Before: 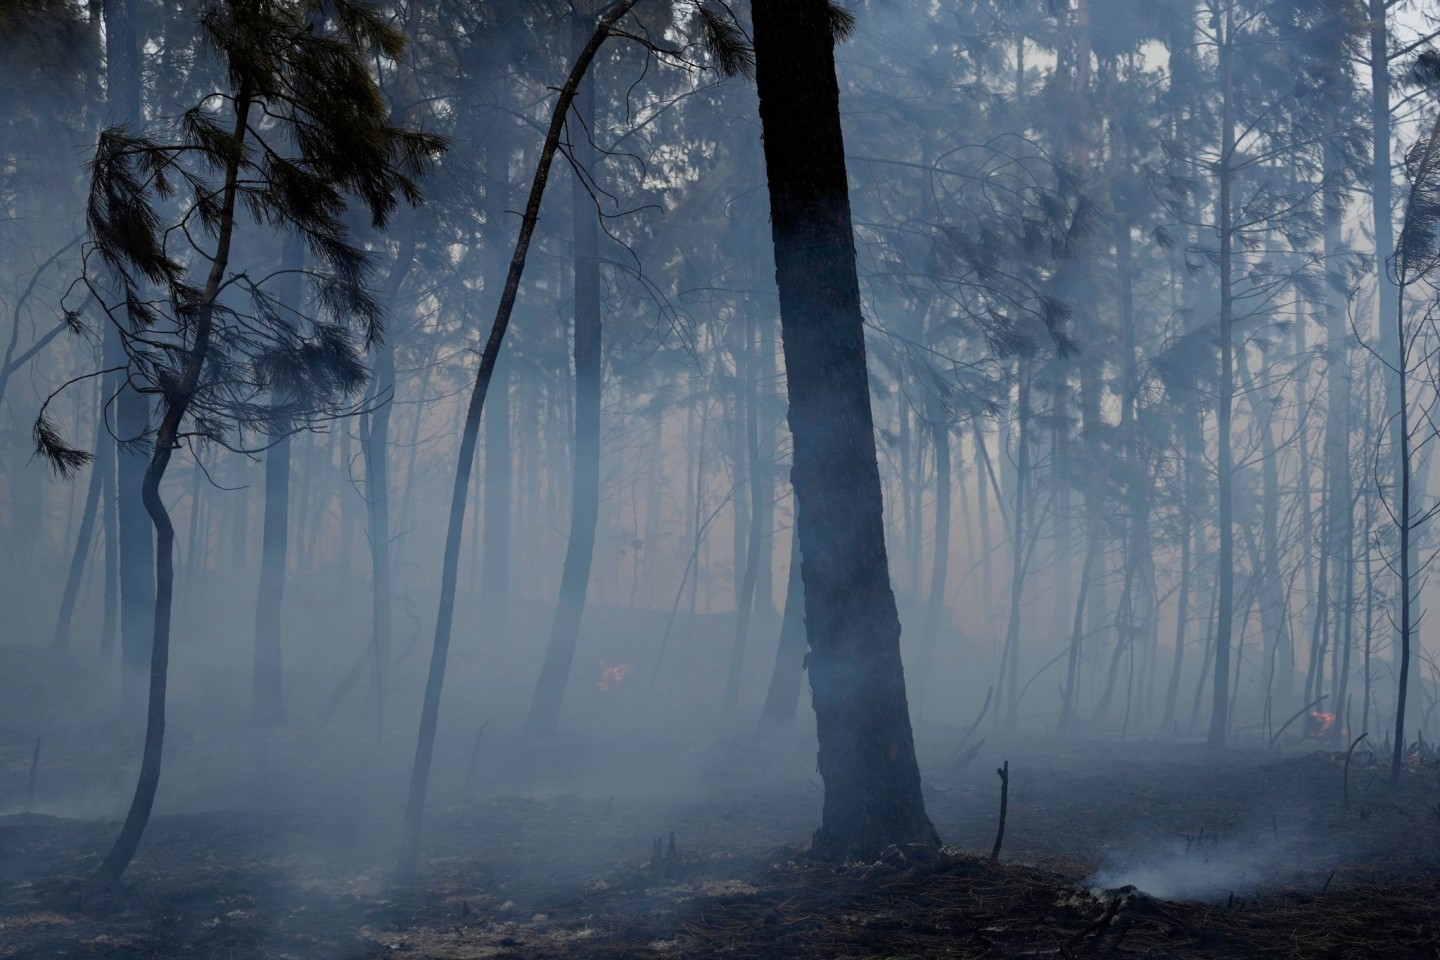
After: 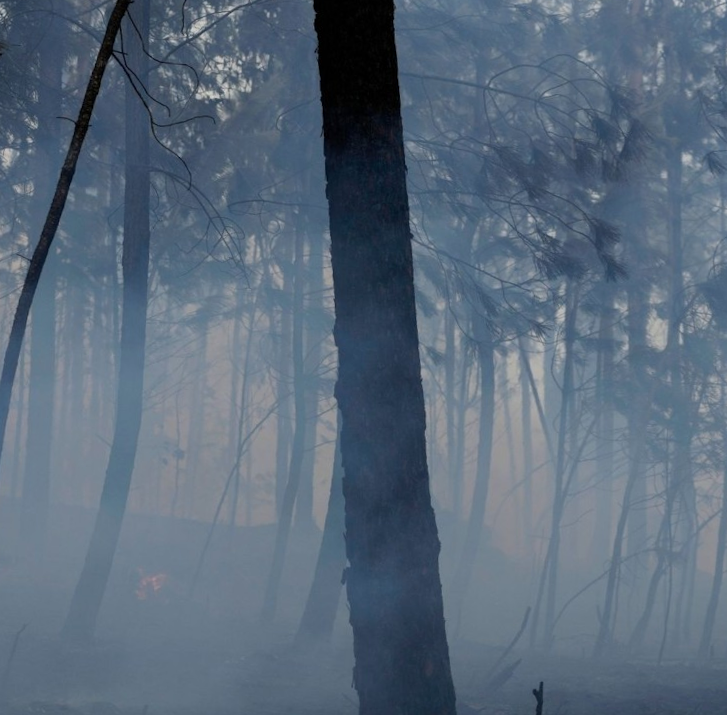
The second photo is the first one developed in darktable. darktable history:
rotate and perspective: rotation 1.72°, automatic cropping off
crop: left 32.075%, top 10.976%, right 18.355%, bottom 17.596%
